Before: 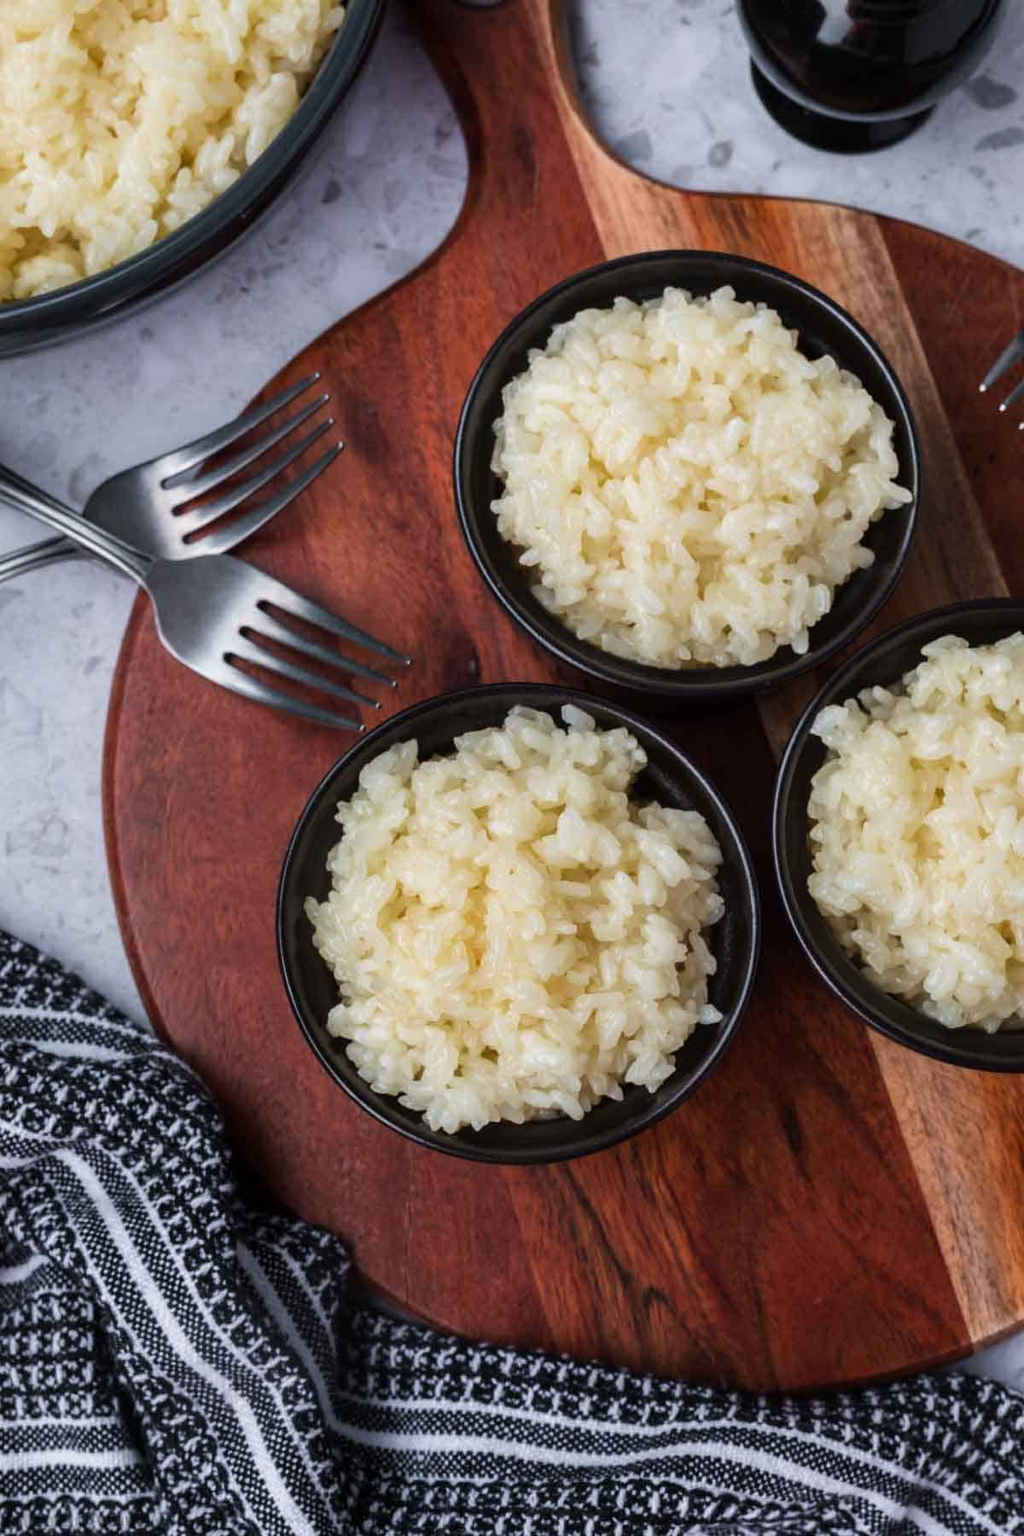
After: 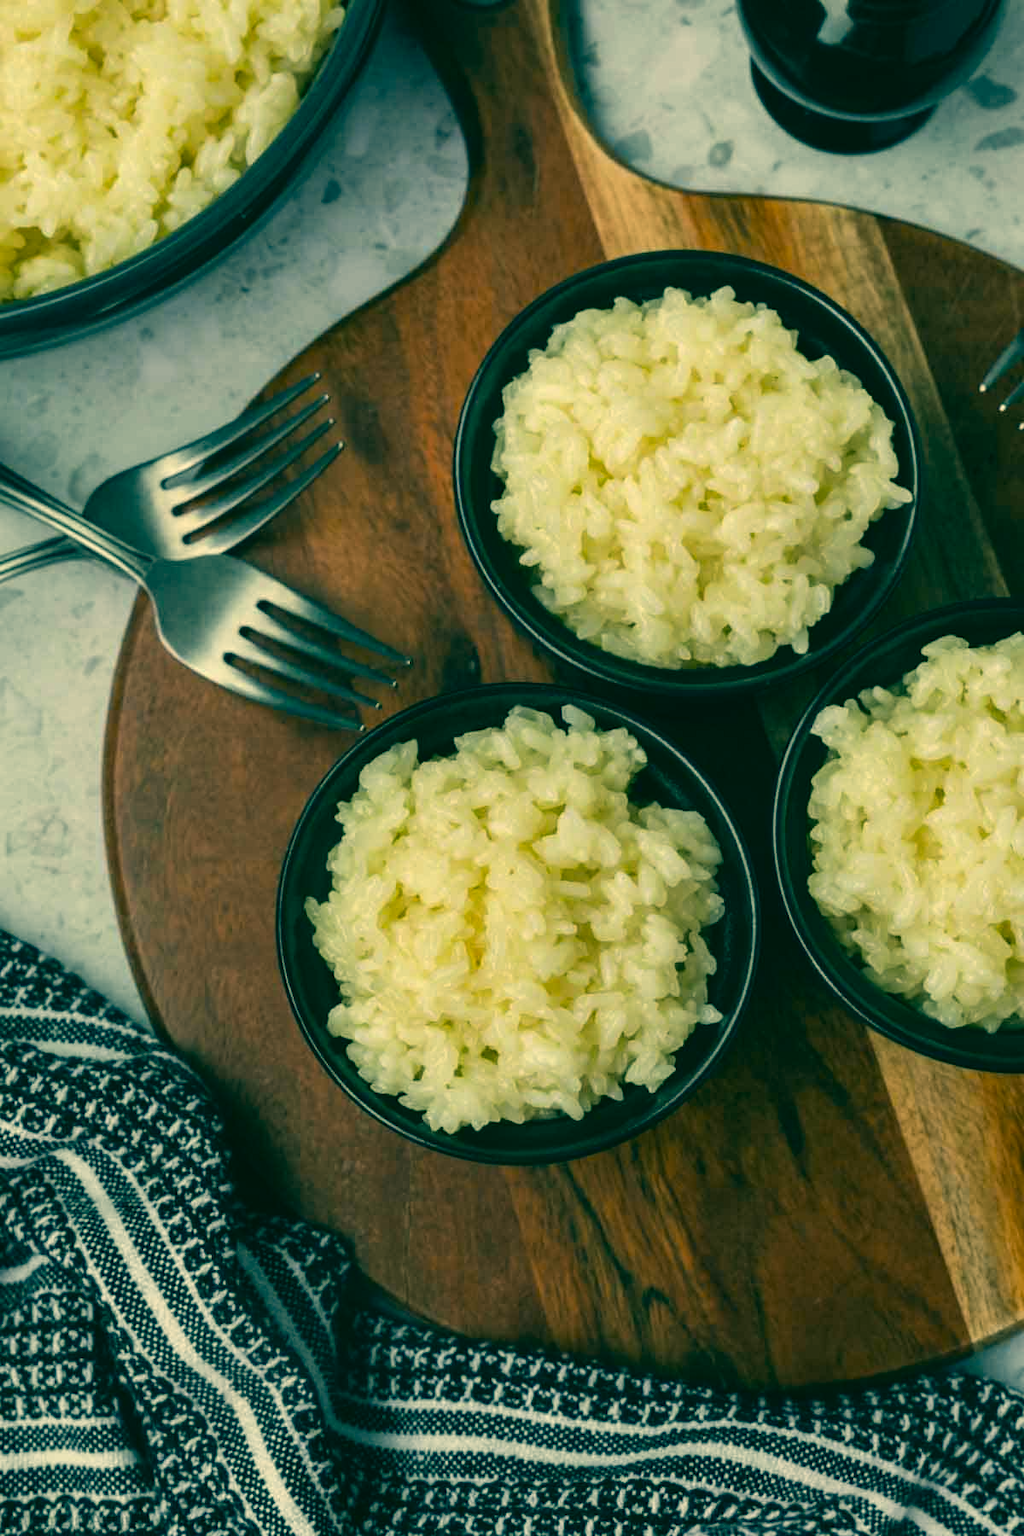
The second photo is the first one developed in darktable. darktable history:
color correction: highlights a* 1.99, highlights b* 34.03, shadows a* -36.86, shadows b* -5.52
